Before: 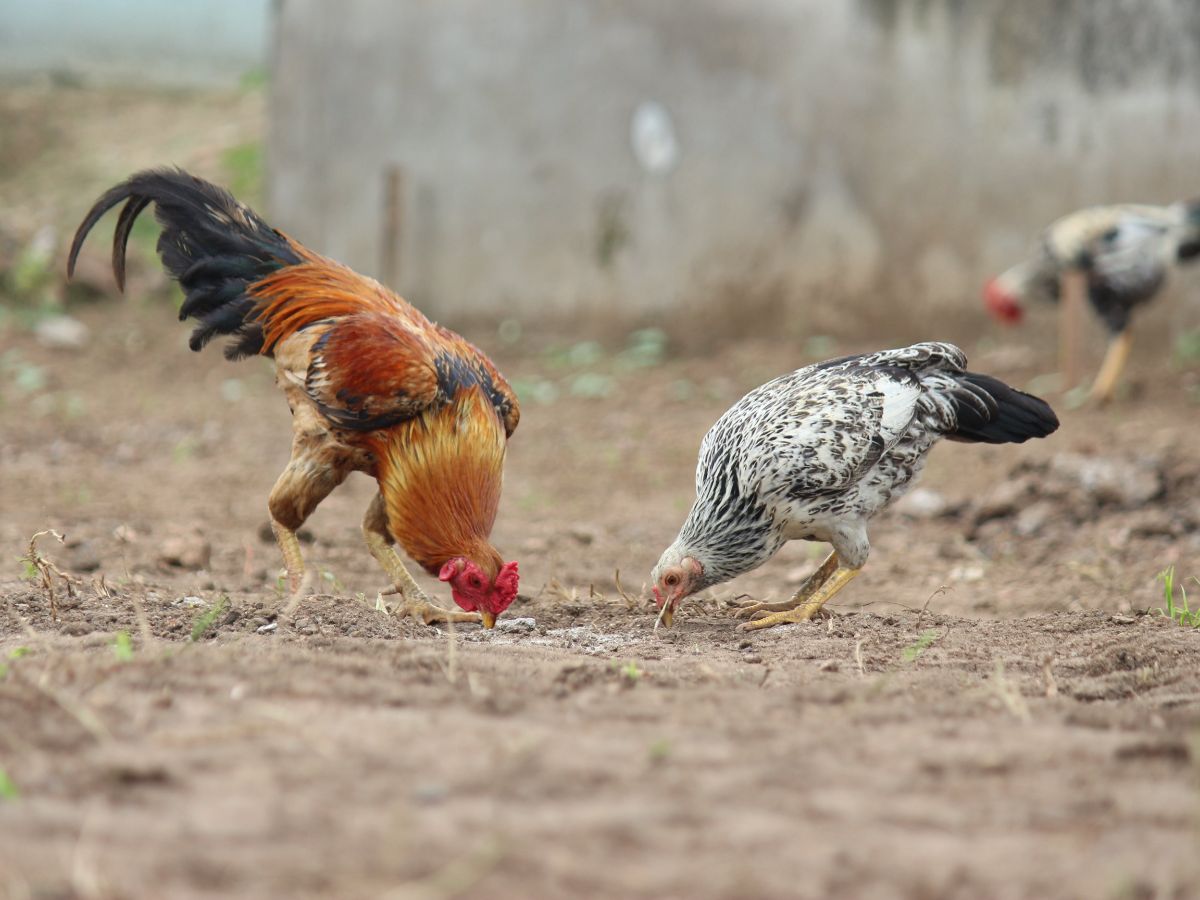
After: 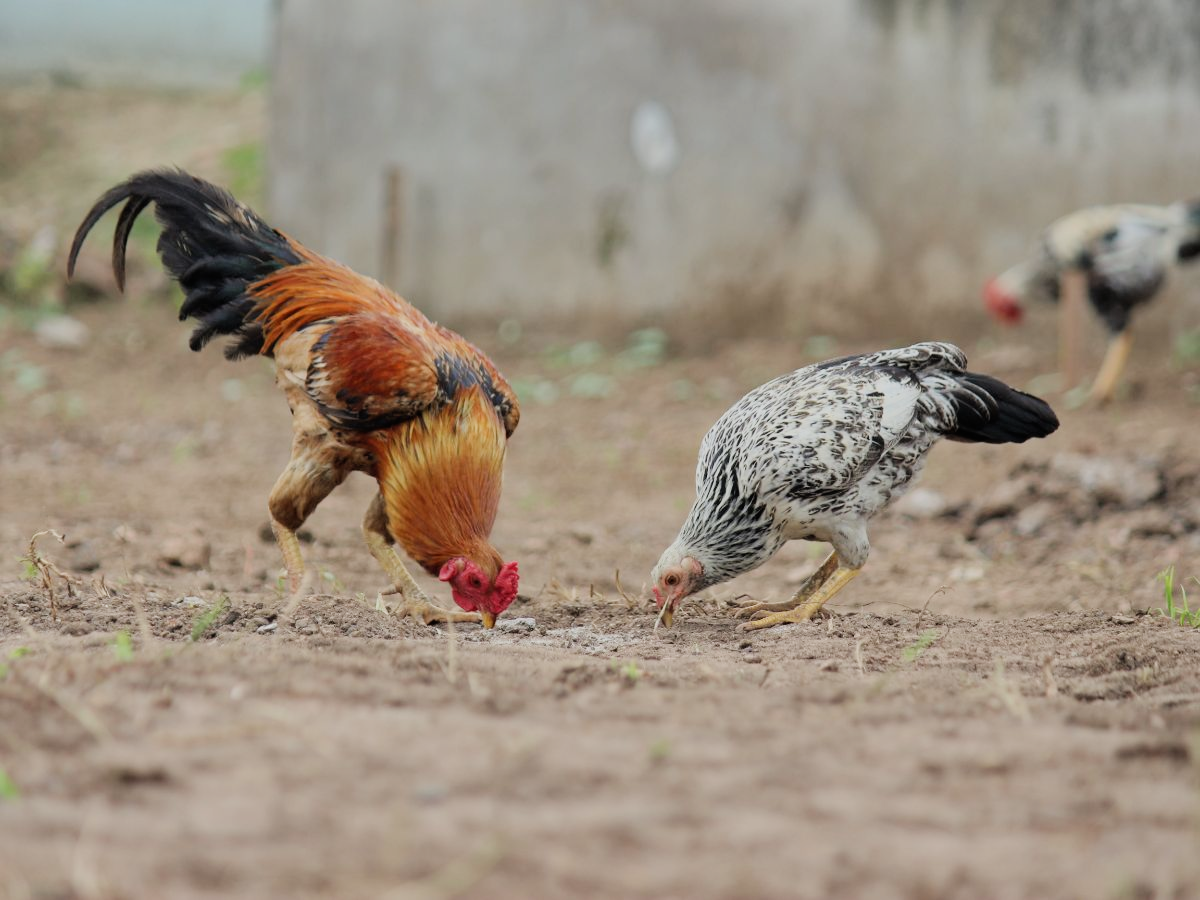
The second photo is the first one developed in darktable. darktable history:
filmic rgb: black relative exposure -7.65 EV, white relative exposure 4.56 EV, hardness 3.61, contrast 1.055
